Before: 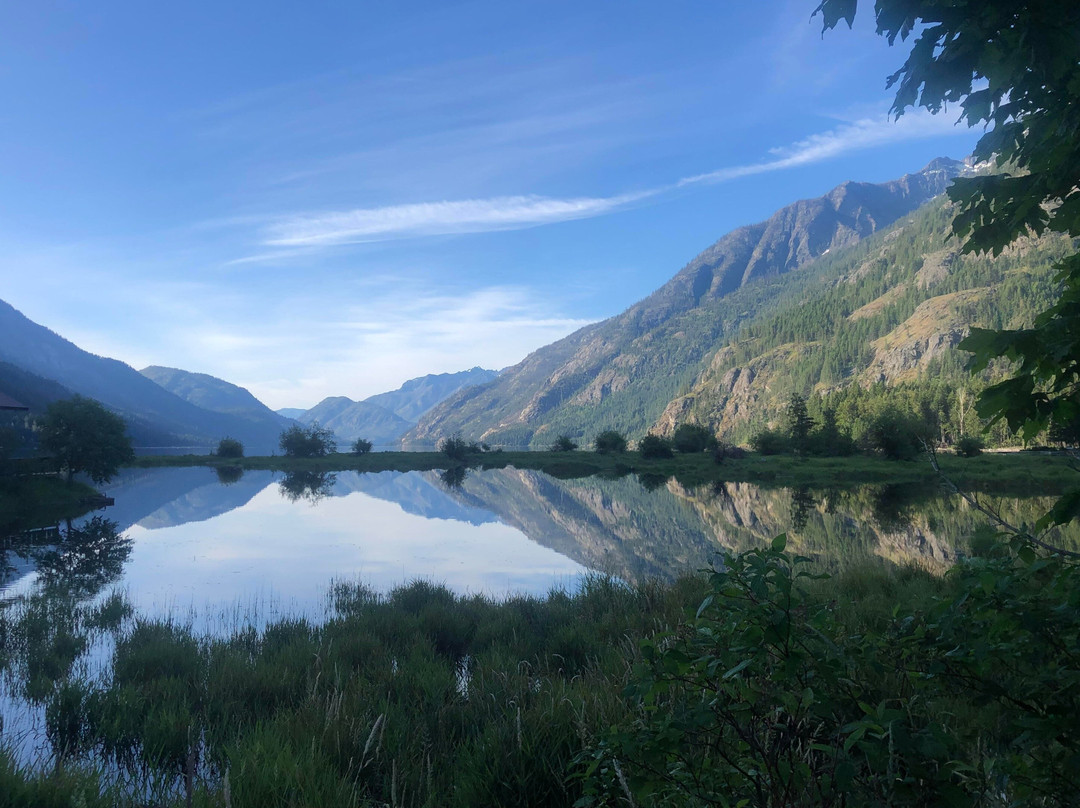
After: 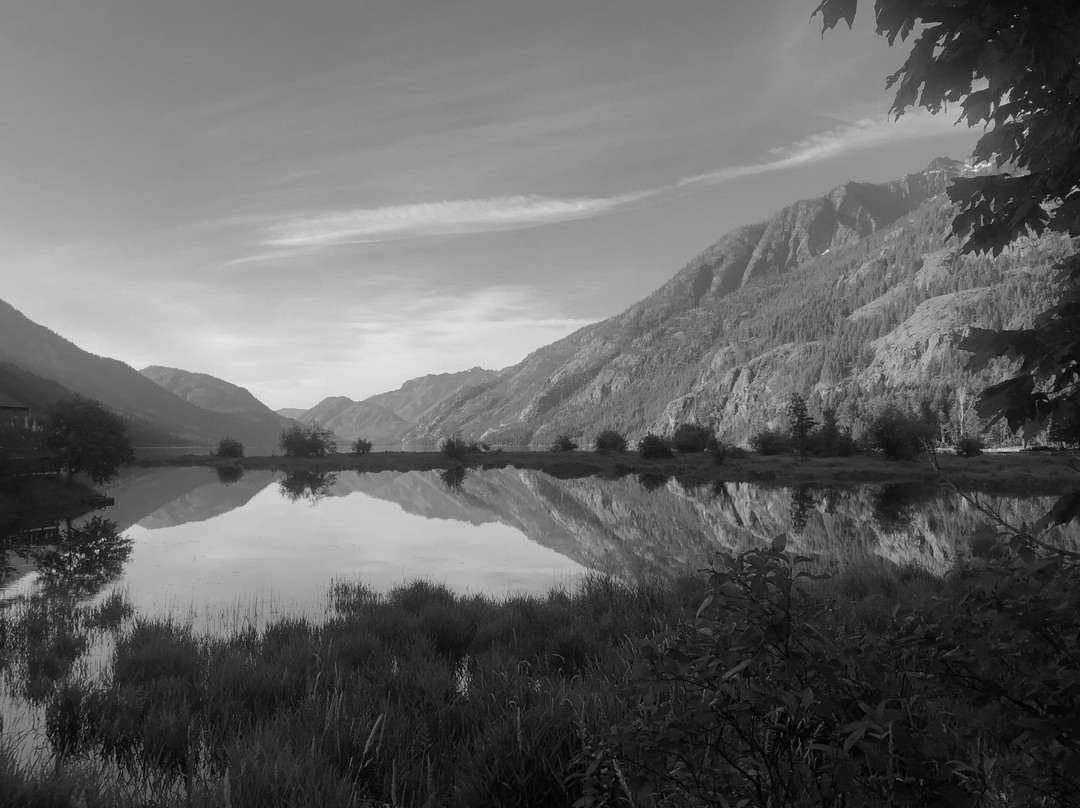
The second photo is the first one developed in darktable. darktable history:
monochrome: on, module defaults
exposure: exposure -0.21 EV, compensate highlight preservation false
